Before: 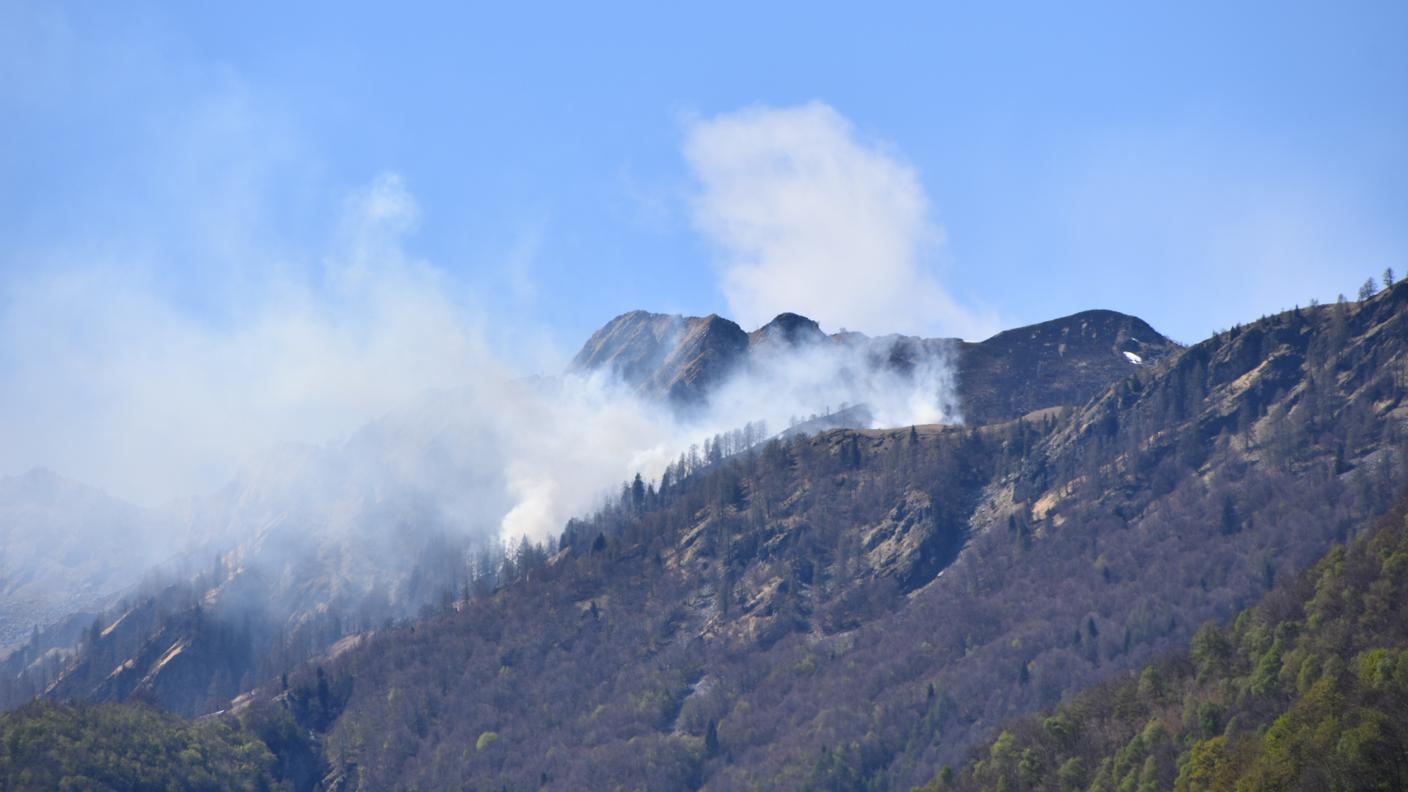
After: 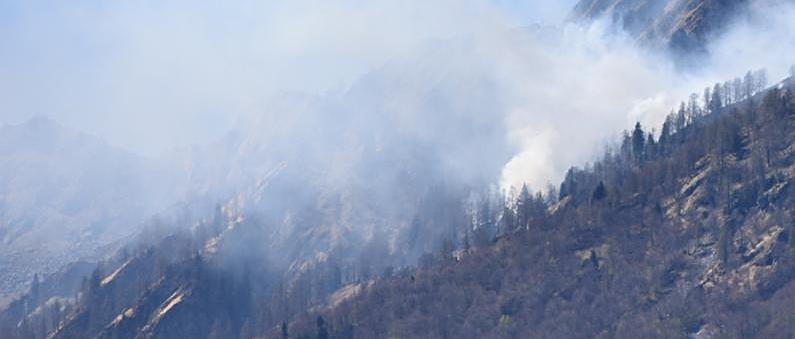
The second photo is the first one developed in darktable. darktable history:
sharpen: on, module defaults
crop: top 44.387%, right 43.51%, bottom 12.755%
